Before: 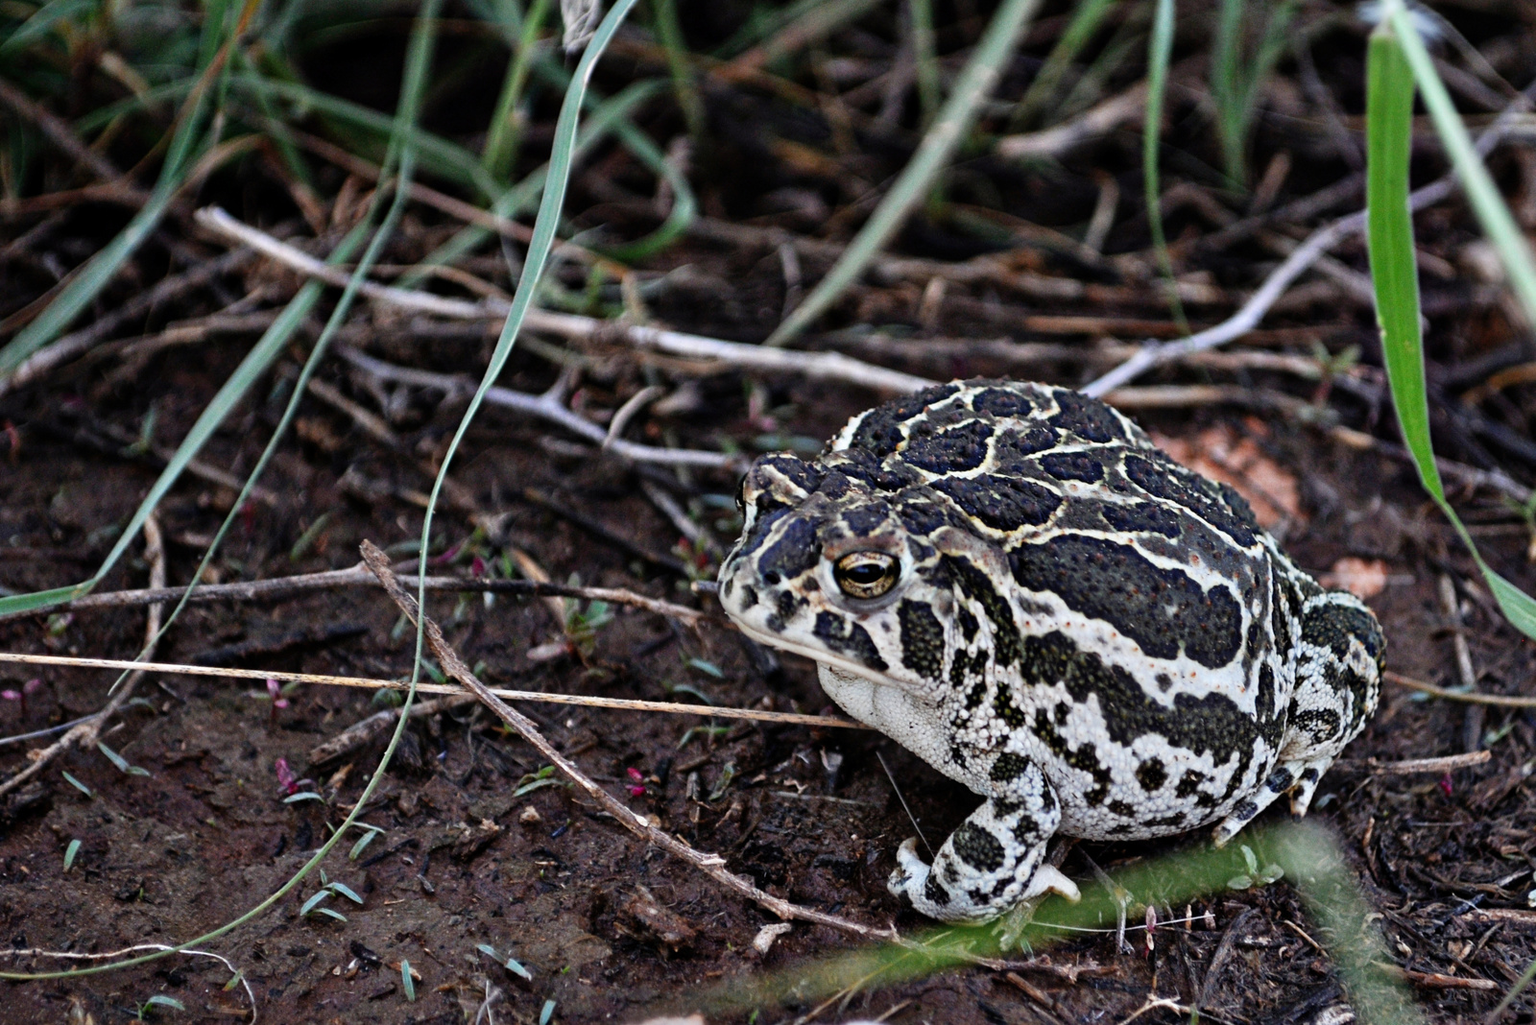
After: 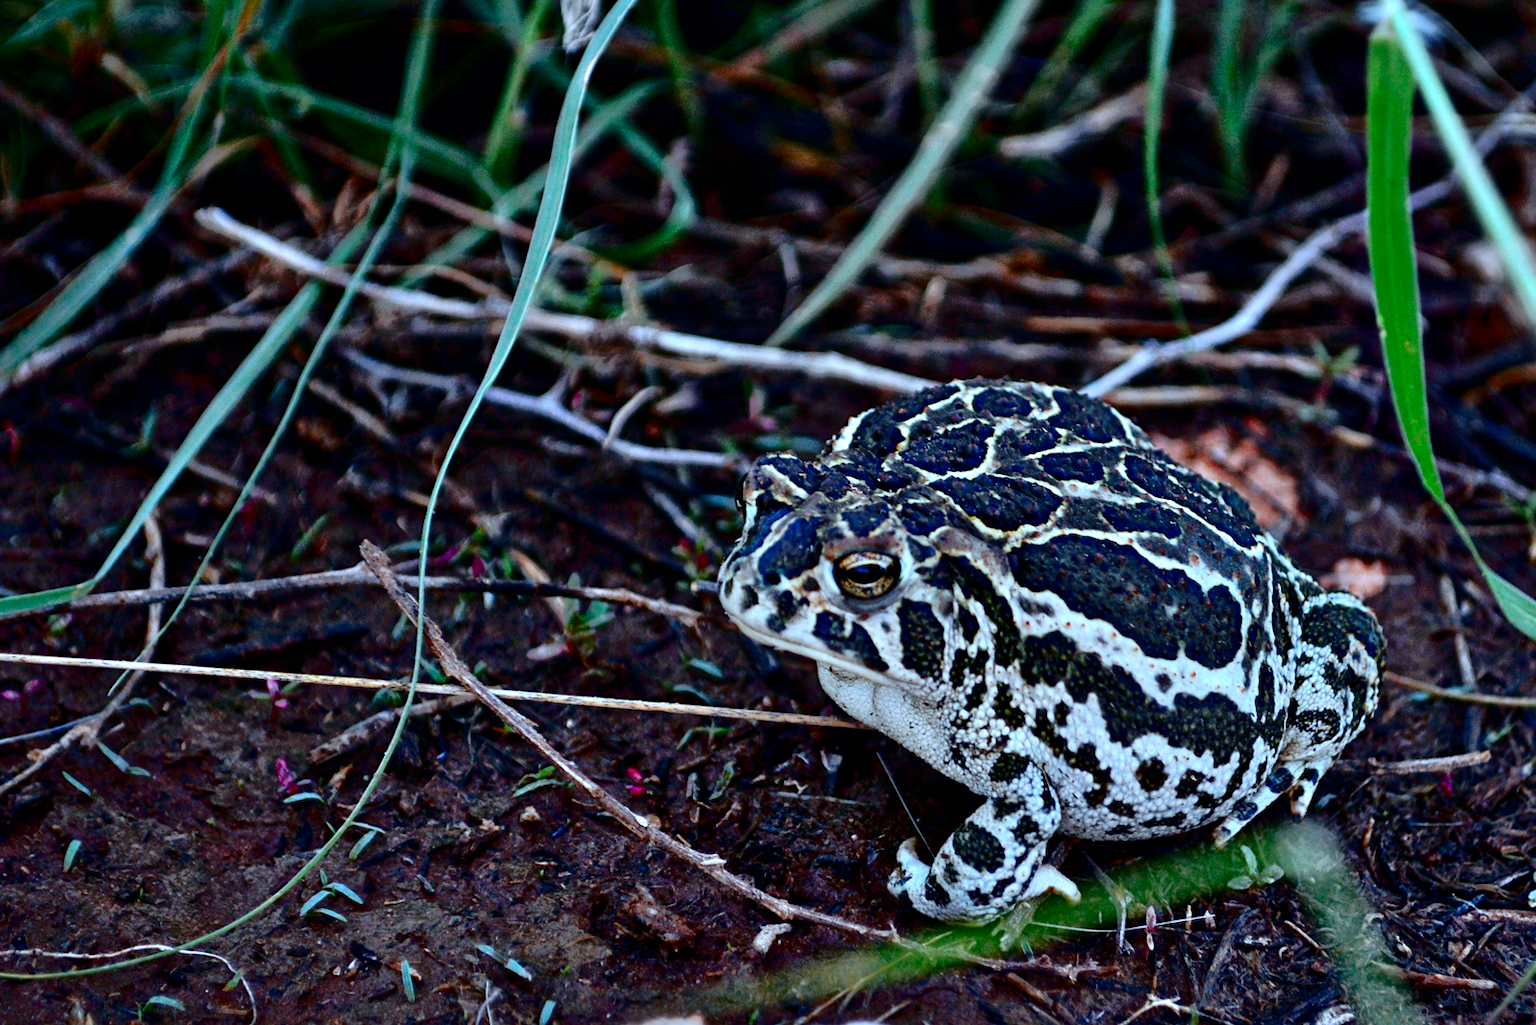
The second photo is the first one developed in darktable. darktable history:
exposure: exposure 0.215 EV, compensate highlight preservation false
contrast brightness saturation: contrast 0.241, brightness -0.239, saturation 0.144
shadows and highlights: on, module defaults
color calibration: gray › normalize channels true, illuminant F (fluorescent), F source F9 (Cool White Deluxe 4150 K) – high CRI, x 0.374, y 0.373, temperature 4157.29 K, gamut compression 0.019
